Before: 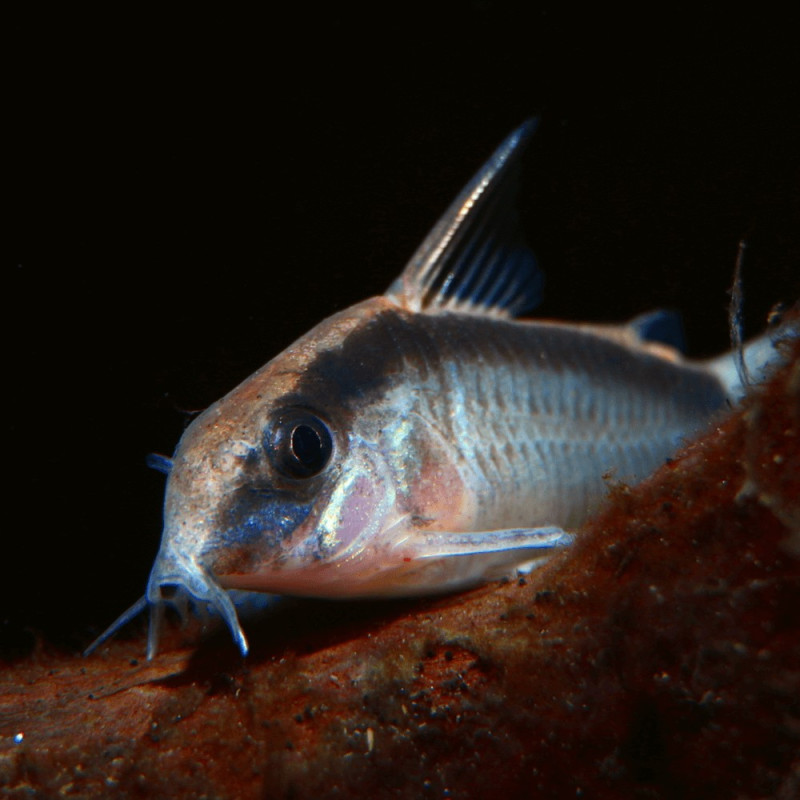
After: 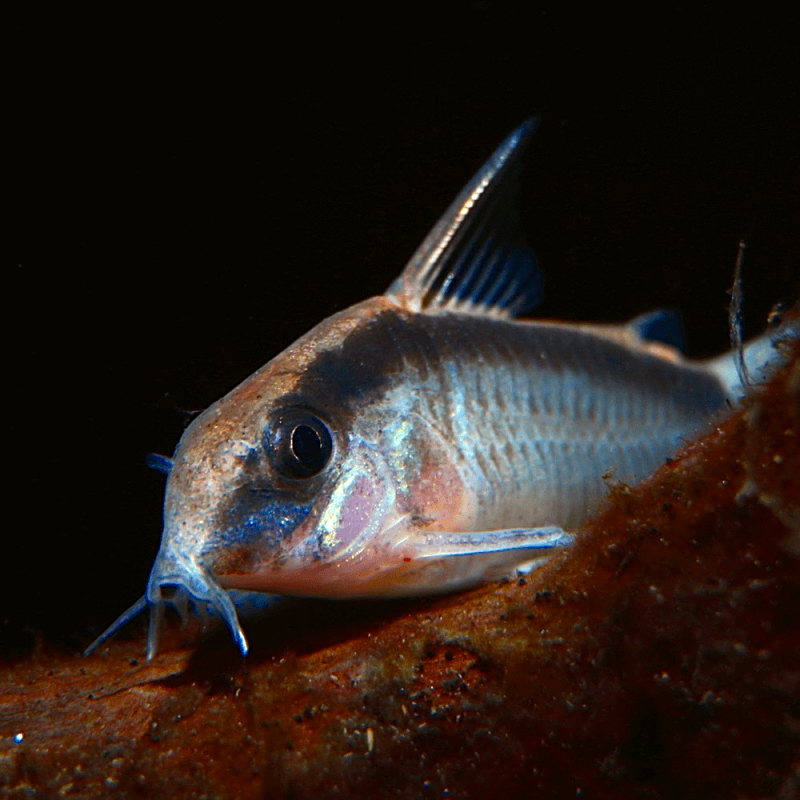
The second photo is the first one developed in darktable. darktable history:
sharpen: on, module defaults
color balance rgb: linear chroma grading › global chroma 10%, perceptual saturation grading › global saturation 5%, perceptual brilliance grading › global brilliance 4%, global vibrance 7%, saturation formula JzAzBz (2021)
